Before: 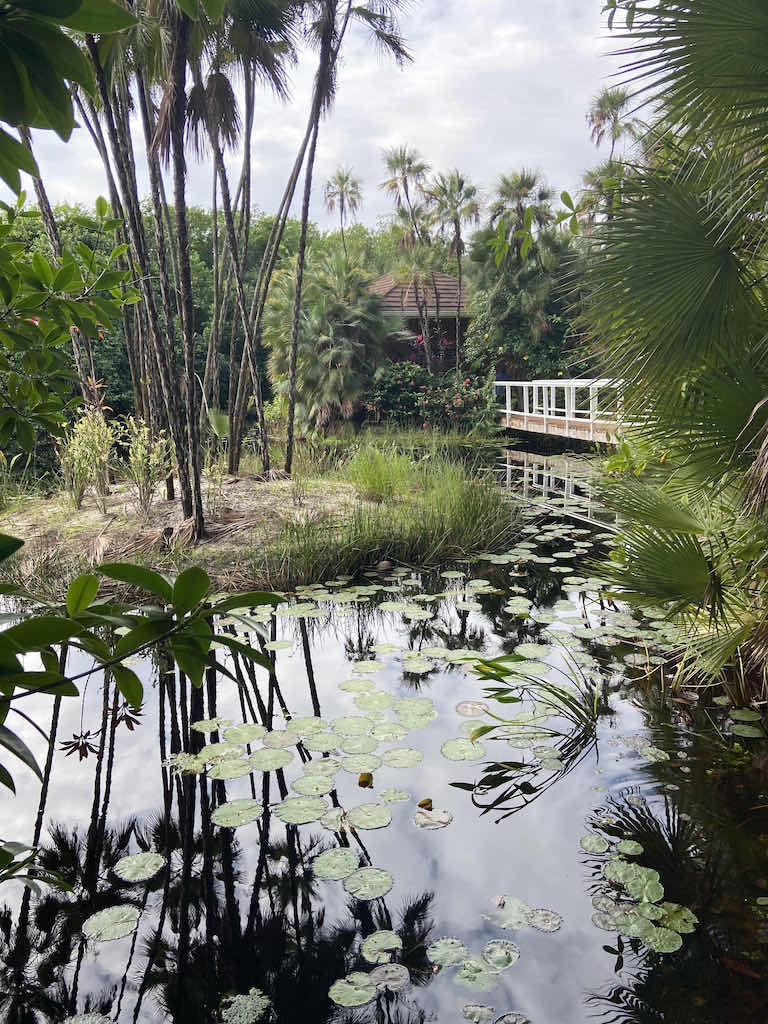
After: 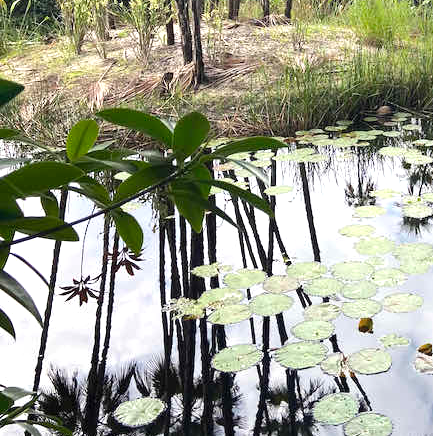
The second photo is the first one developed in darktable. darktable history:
crop: top 44.483%, right 43.593%, bottom 12.892%
exposure: black level correction 0, exposure 0.5 EV, compensate exposure bias true, compensate highlight preservation false
